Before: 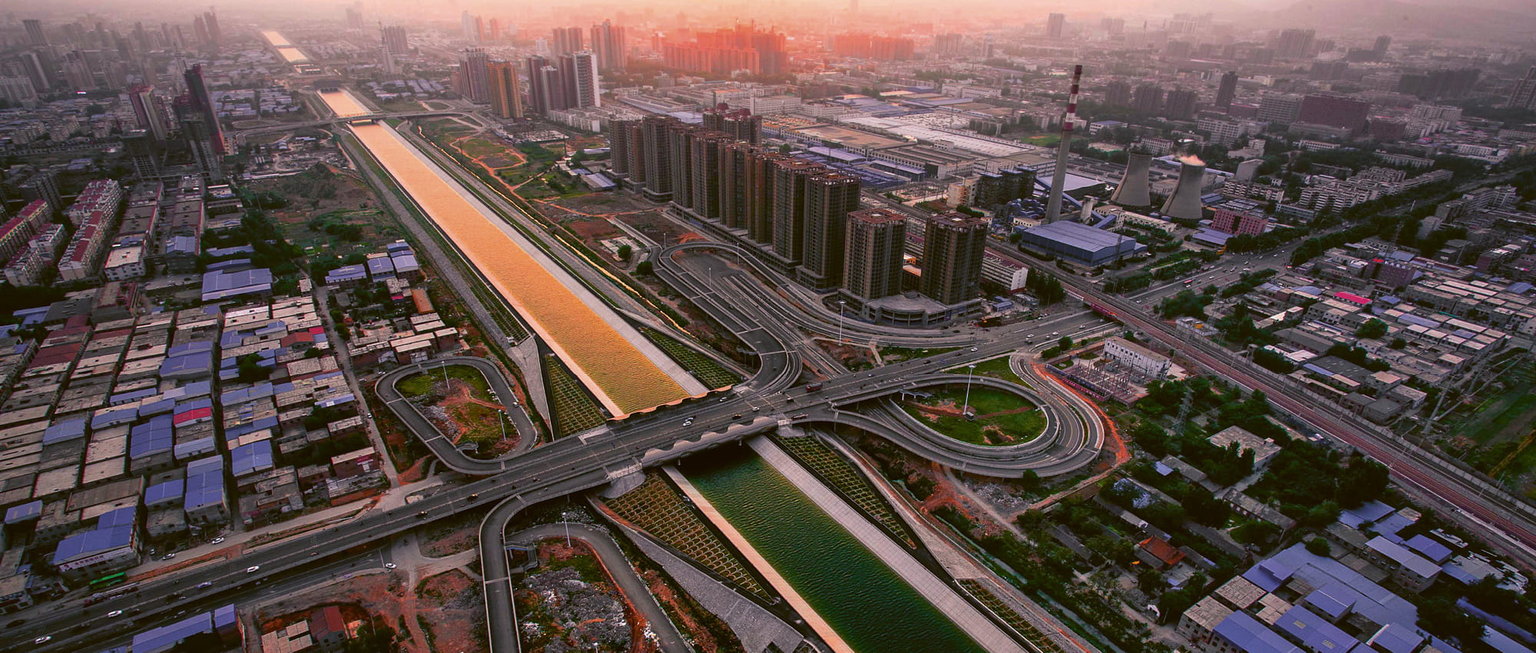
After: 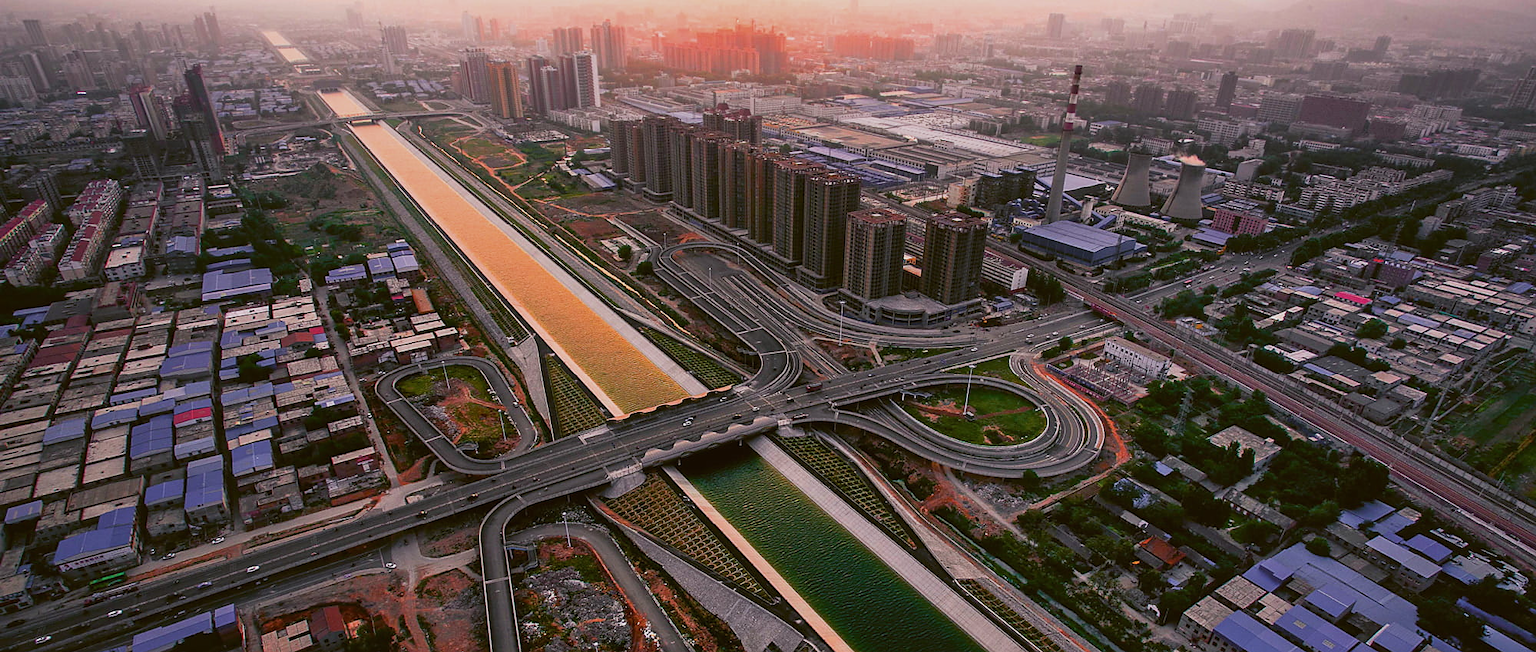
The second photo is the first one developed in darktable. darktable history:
sharpen: radius 1.559, amount 0.373, threshold 1.271
sigmoid: contrast 1.22, skew 0.65
